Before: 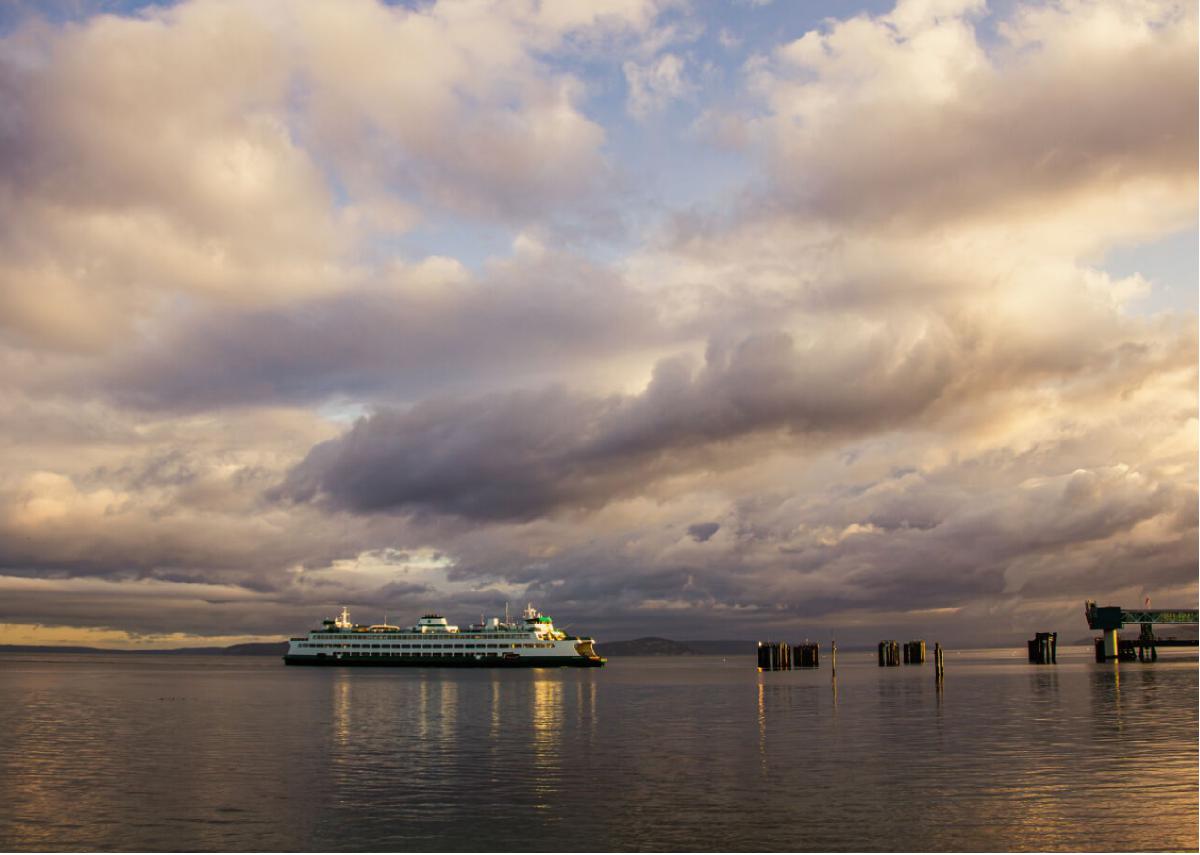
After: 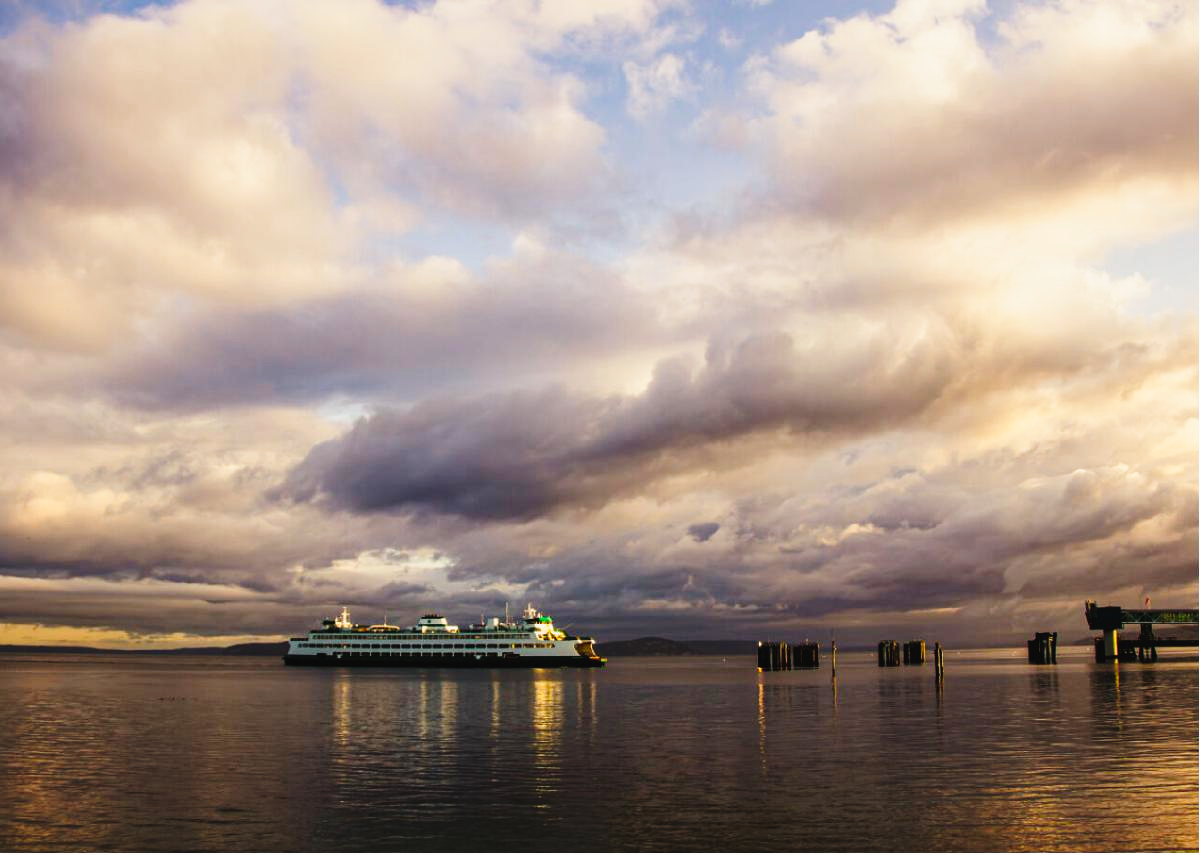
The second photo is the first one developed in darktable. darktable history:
tone curve: curves: ch0 [(0, 0.023) (0.132, 0.075) (0.251, 0.186) (0.441, 0.476) (0.662, 0.757) (0.849, 0.927) (1, 0.99)]; ch1 [(0, 0) (0.447, 0.411) (0.483, 0.469) (0.498, 0.496) (0.518, 0.514) (0.561, 0.59) (0.606, 0.659) (0.657, 0.725) (0.869, 0.916) (1, 1)]; ch2 [(0, 0) (0.307, 0.315) (0.425, 0.438) (0.483, 0.477) (0.503, 0.503) (0.526, 0.553) (0.552, 0.601) (0.615, 0.669) (0.703, 0.797) (0.985, 0.966)], preserve colors none
